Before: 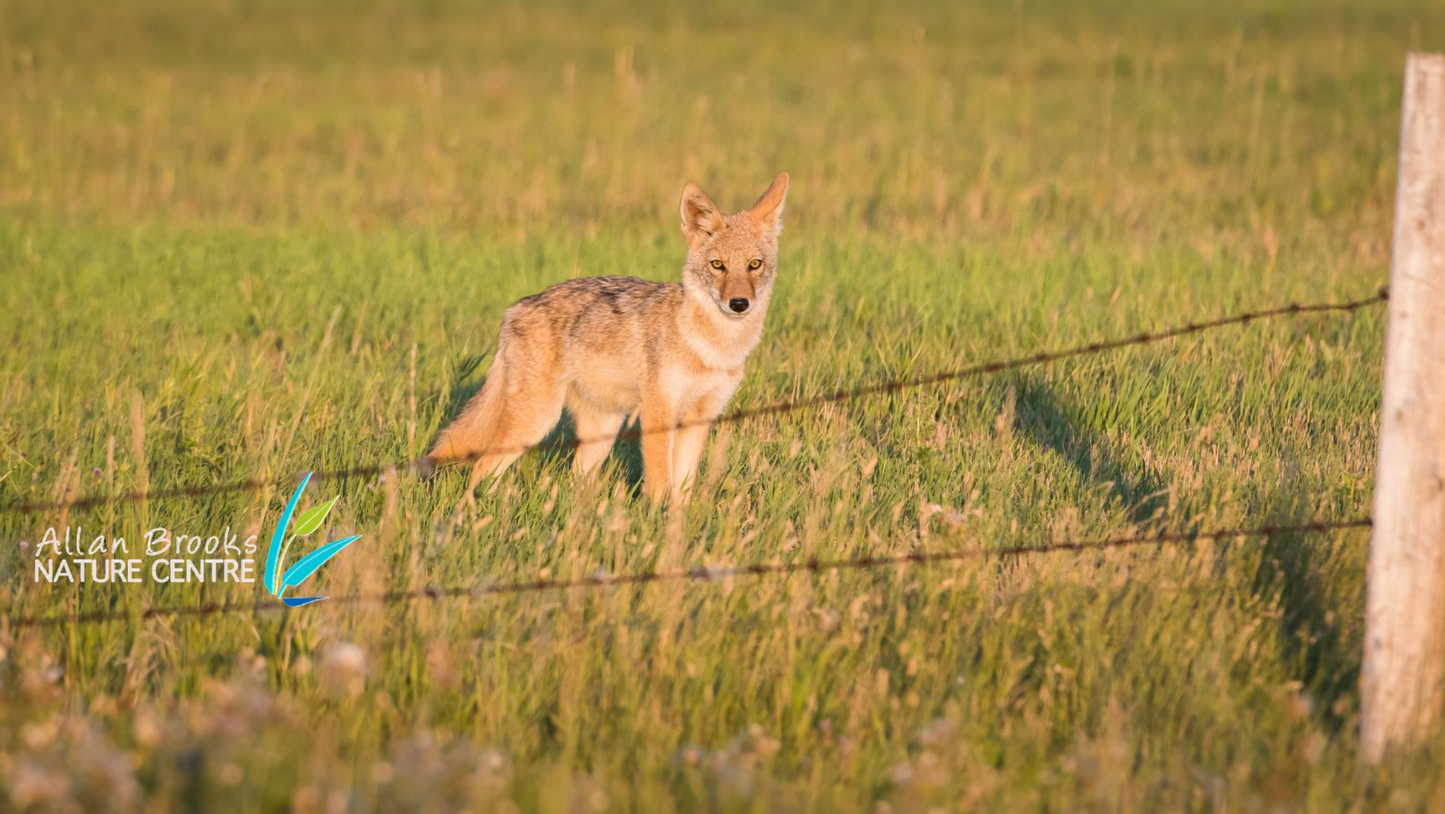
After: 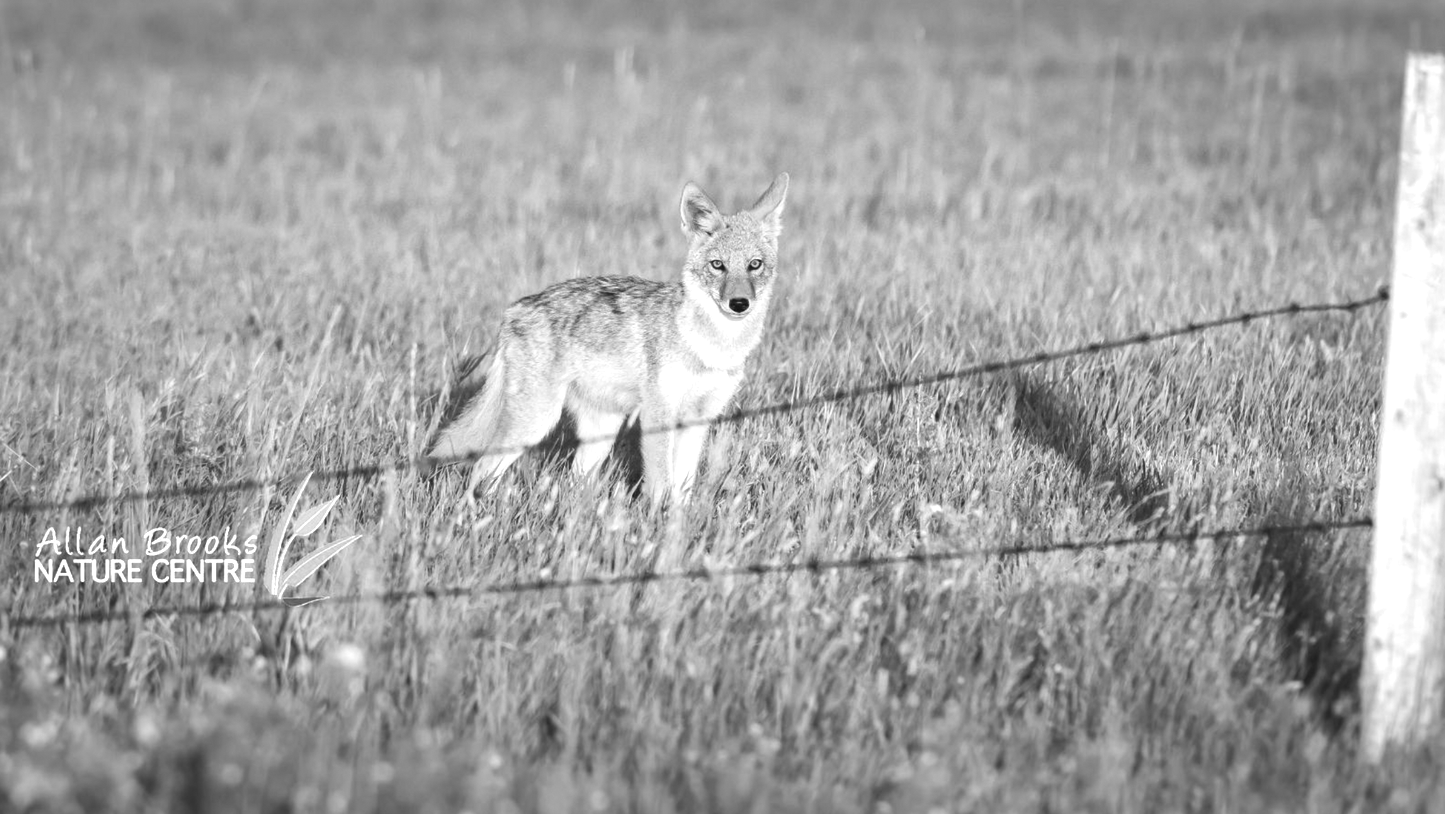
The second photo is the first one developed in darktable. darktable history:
monochrome: a 16.01, b -2.65, highlights 0.52
contrast brightness saturation: contrast 0.07, brightness -0.13, saturation 0.06
exposure: black level correction 0, exposure 0.7 EV, compensate exposure bias true, compensate highlight preservation false
